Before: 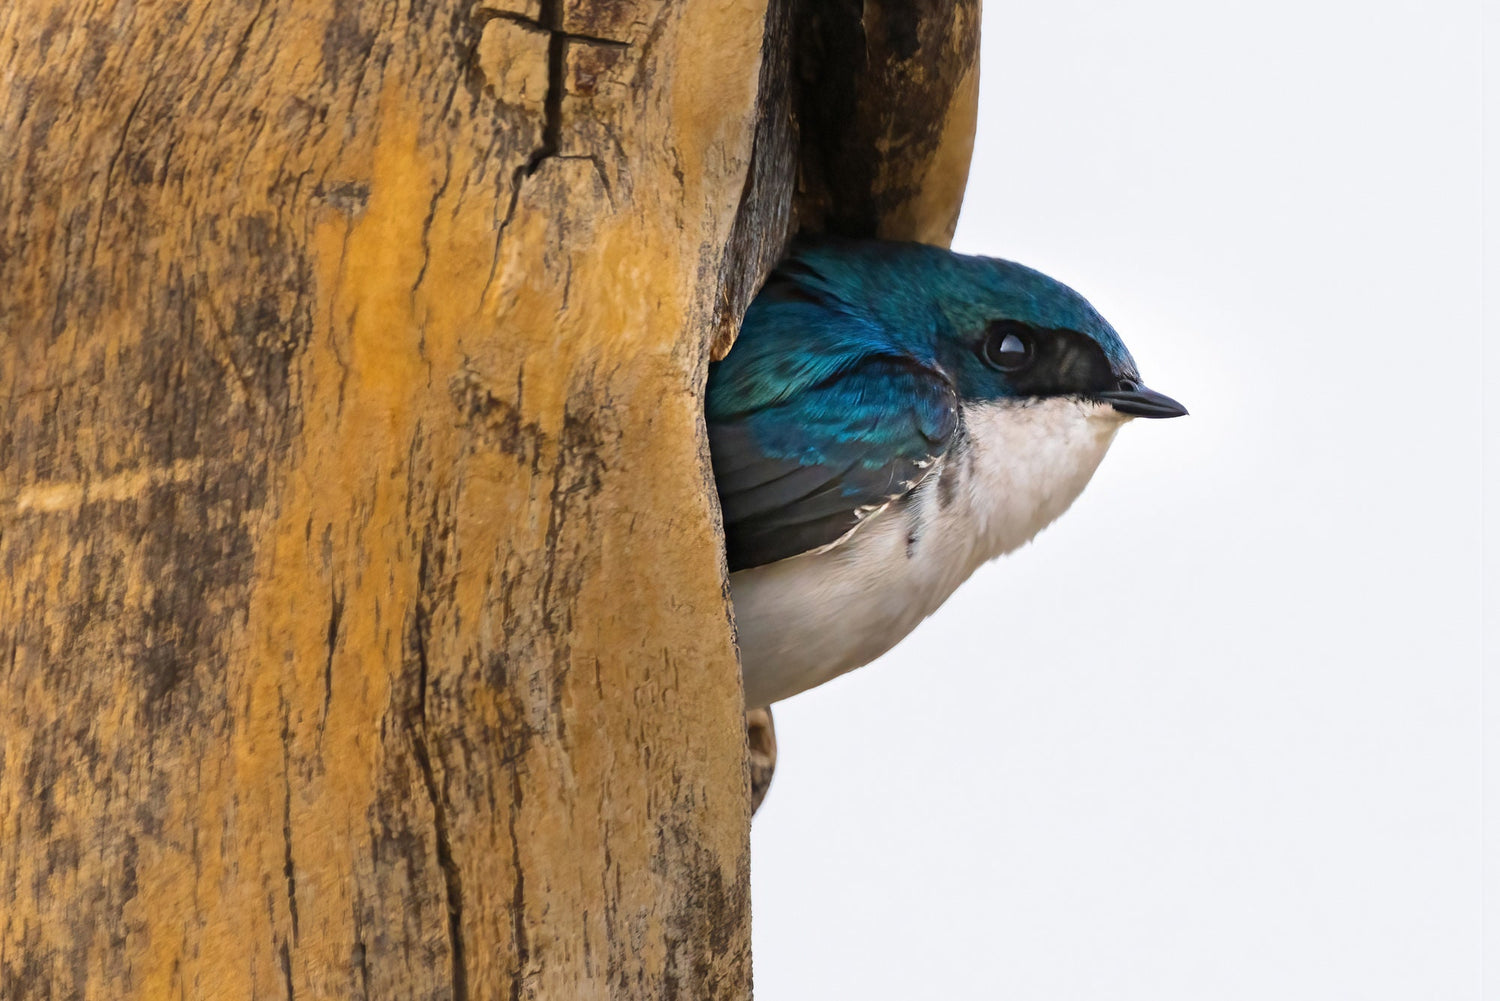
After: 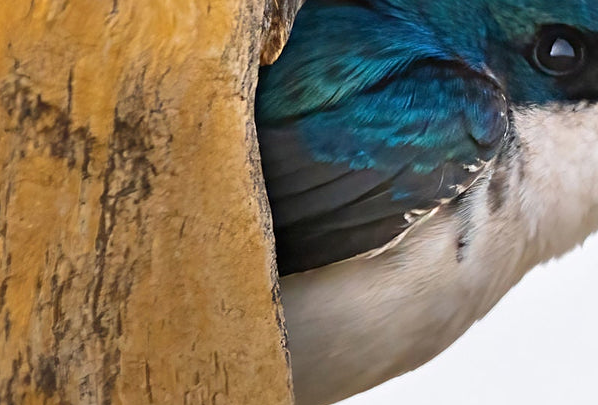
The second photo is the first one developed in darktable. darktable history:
sharpen: amount 0.204
crop: left 30.041%, top 29.608%, right 30.085%, bottom 29.867%
